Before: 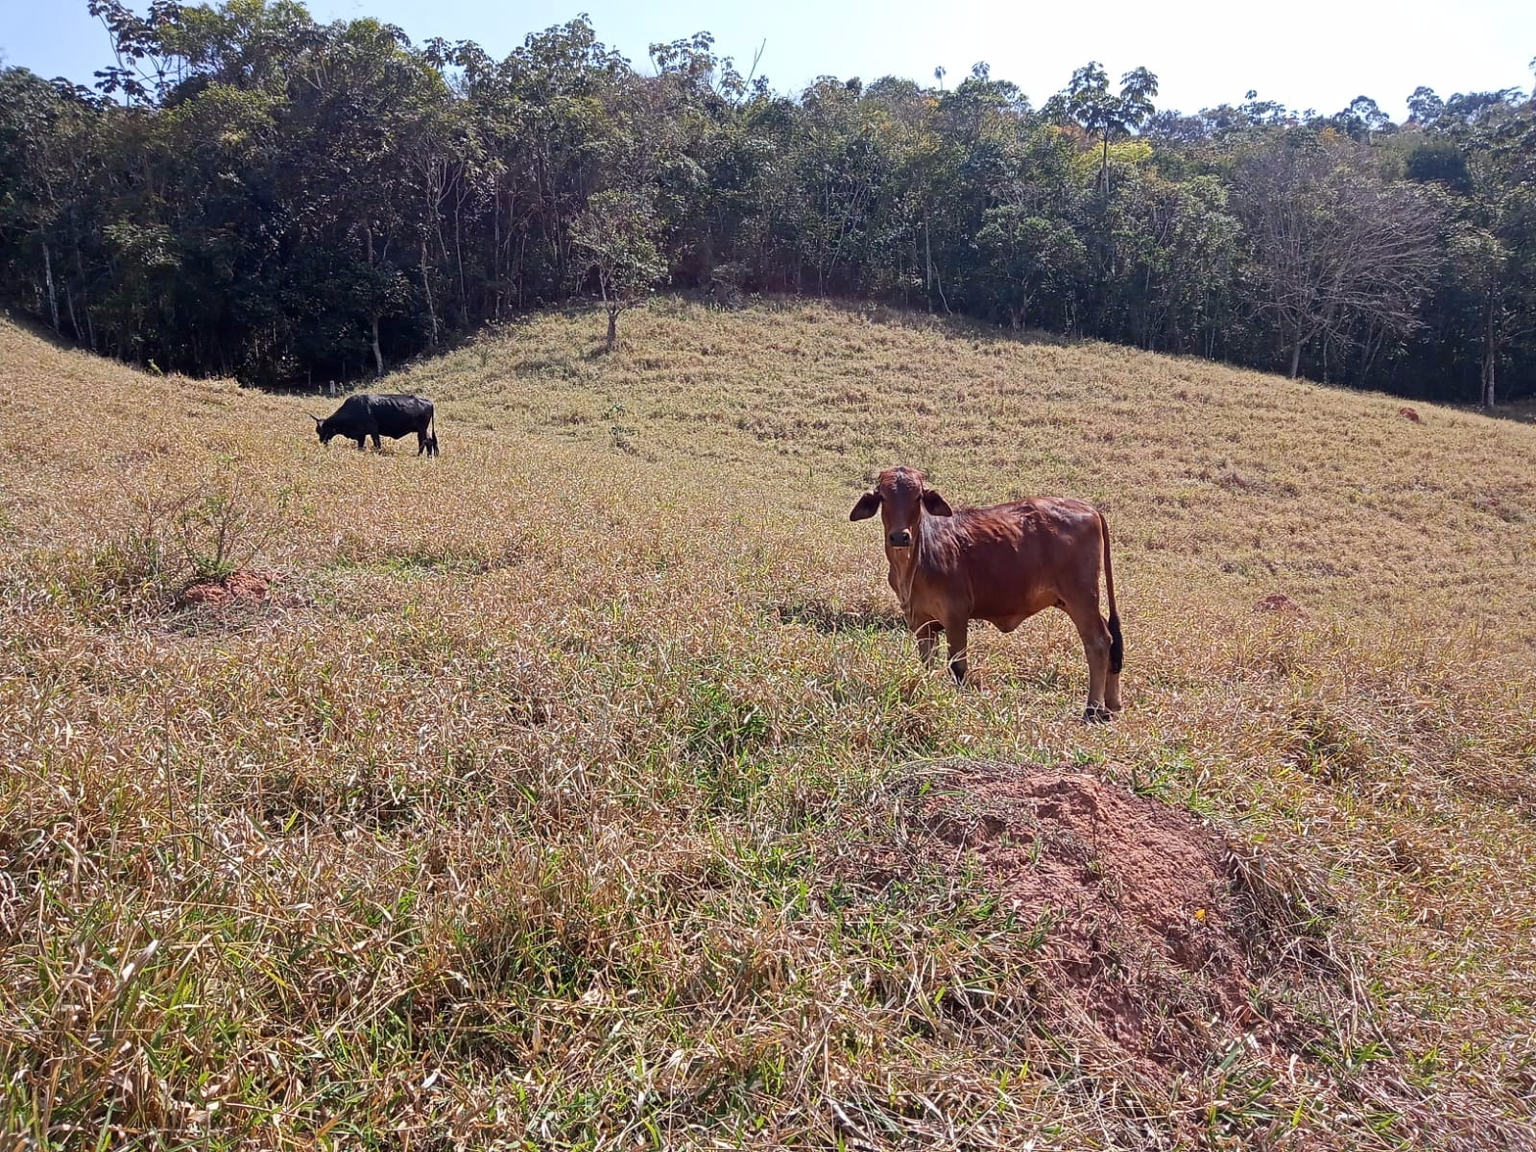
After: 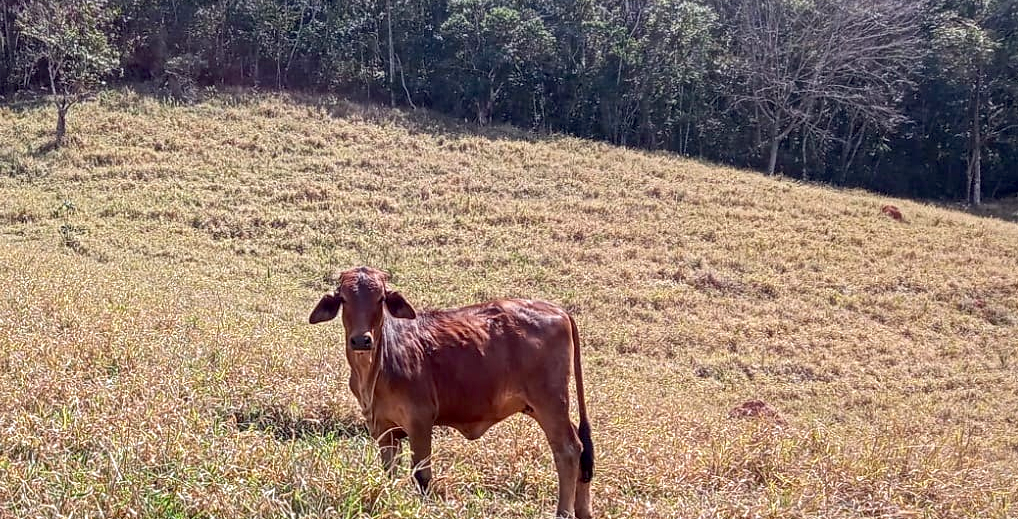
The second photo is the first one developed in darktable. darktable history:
crop: left 36.005%, top 18.293%, right 0.31%, bottom 38.444%
exposure: black level correction 0.005, exposure 0.417 EV, compensate highlight preservation false
local contrast: on, module defaults
